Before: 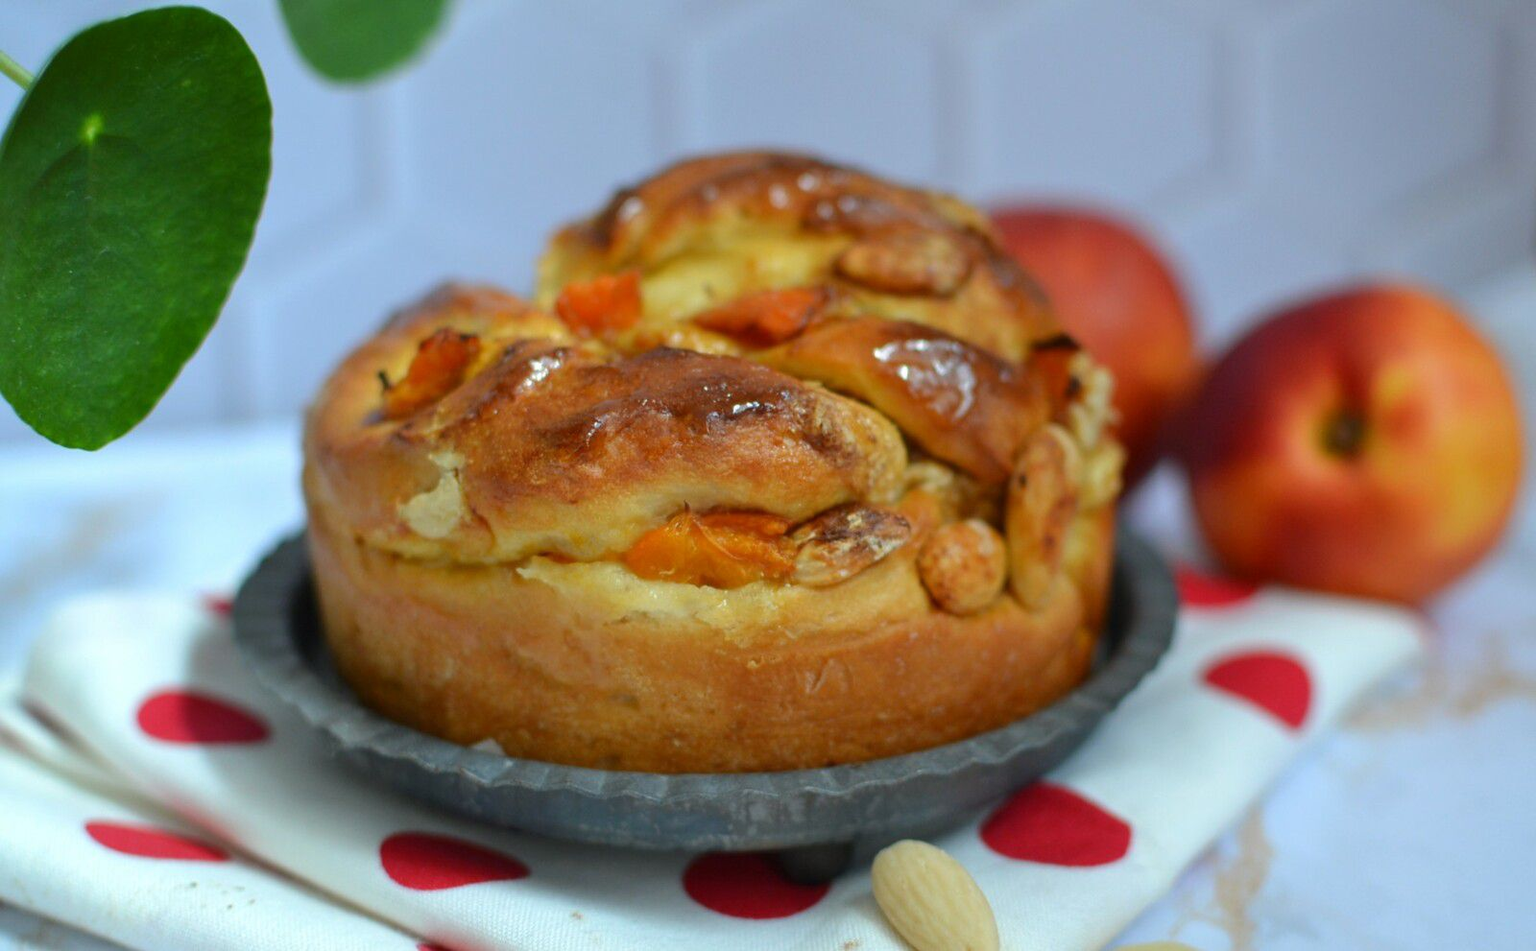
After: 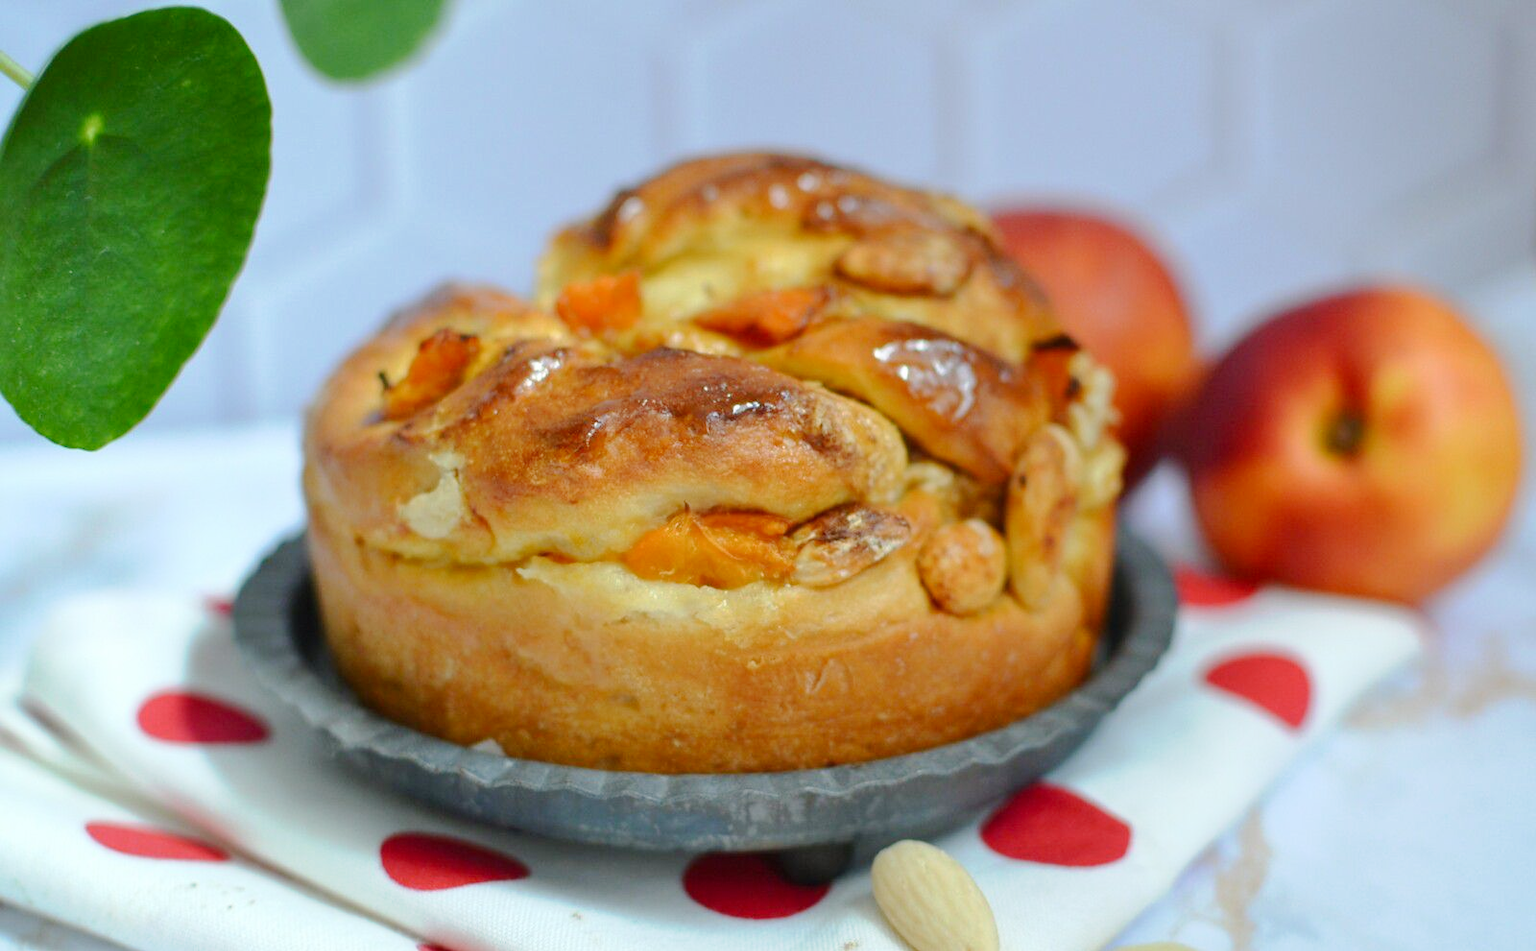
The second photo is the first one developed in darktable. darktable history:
tone curve: curves: ch0 [(0, 0) (0.003, 0.004) (0.011, 0.015) (0.025, 0.033) (0.044, 0.058) (0.069, 0.091) (0.1, 0.131) (0.136, 0.178) (0.177, 0.232) (0.224, 0.294) (0.277, 0.362) (0.335, 0.434) (0.399, 0.512) (0.468, 0.582) (0.543, 0.646) (0.623, 0.713) (0.709, 0.783) (0.801, 0.876) (0.898, 0.938) (1, 1)], preserve colors none
